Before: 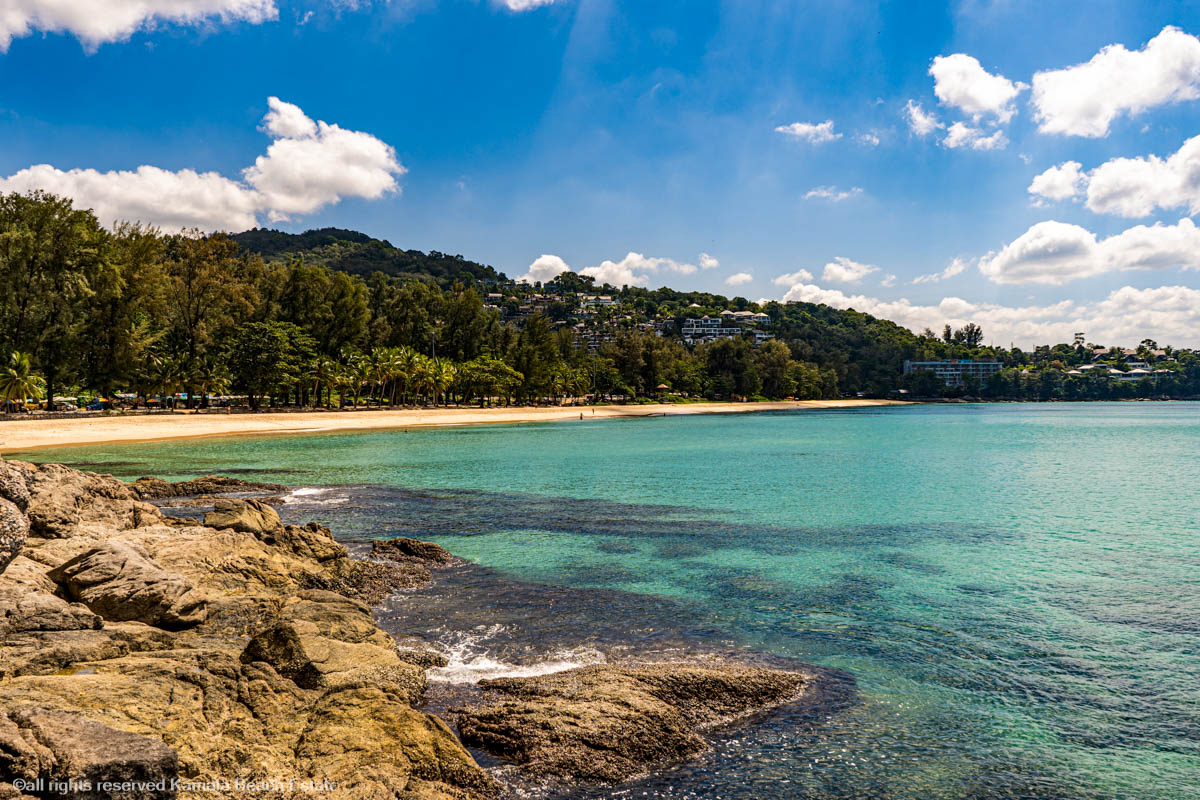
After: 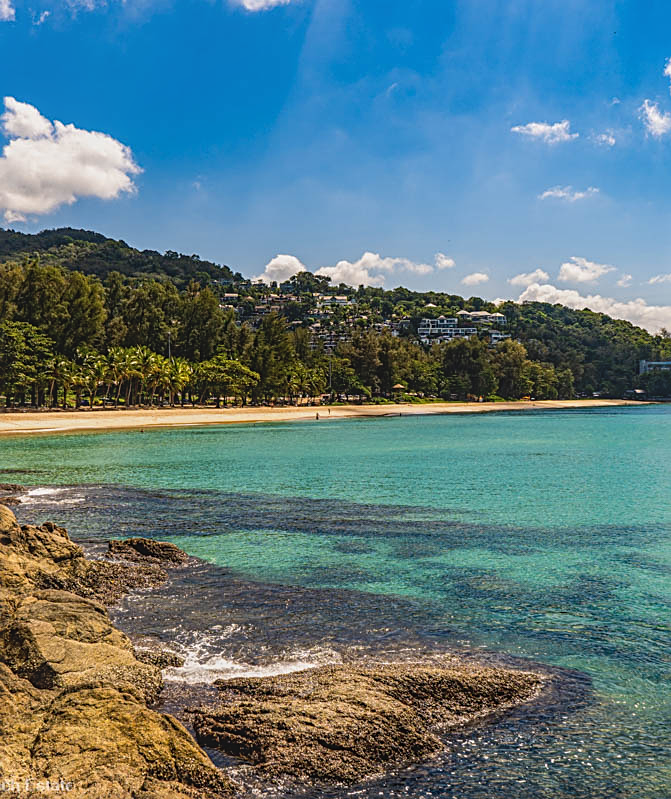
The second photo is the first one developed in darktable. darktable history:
sharpen: on, module defaults
local contrast: highlights 44%, shadows 5%, detail 100%
crop: left 22.032%, right 22.045%, bottom 0.014%
